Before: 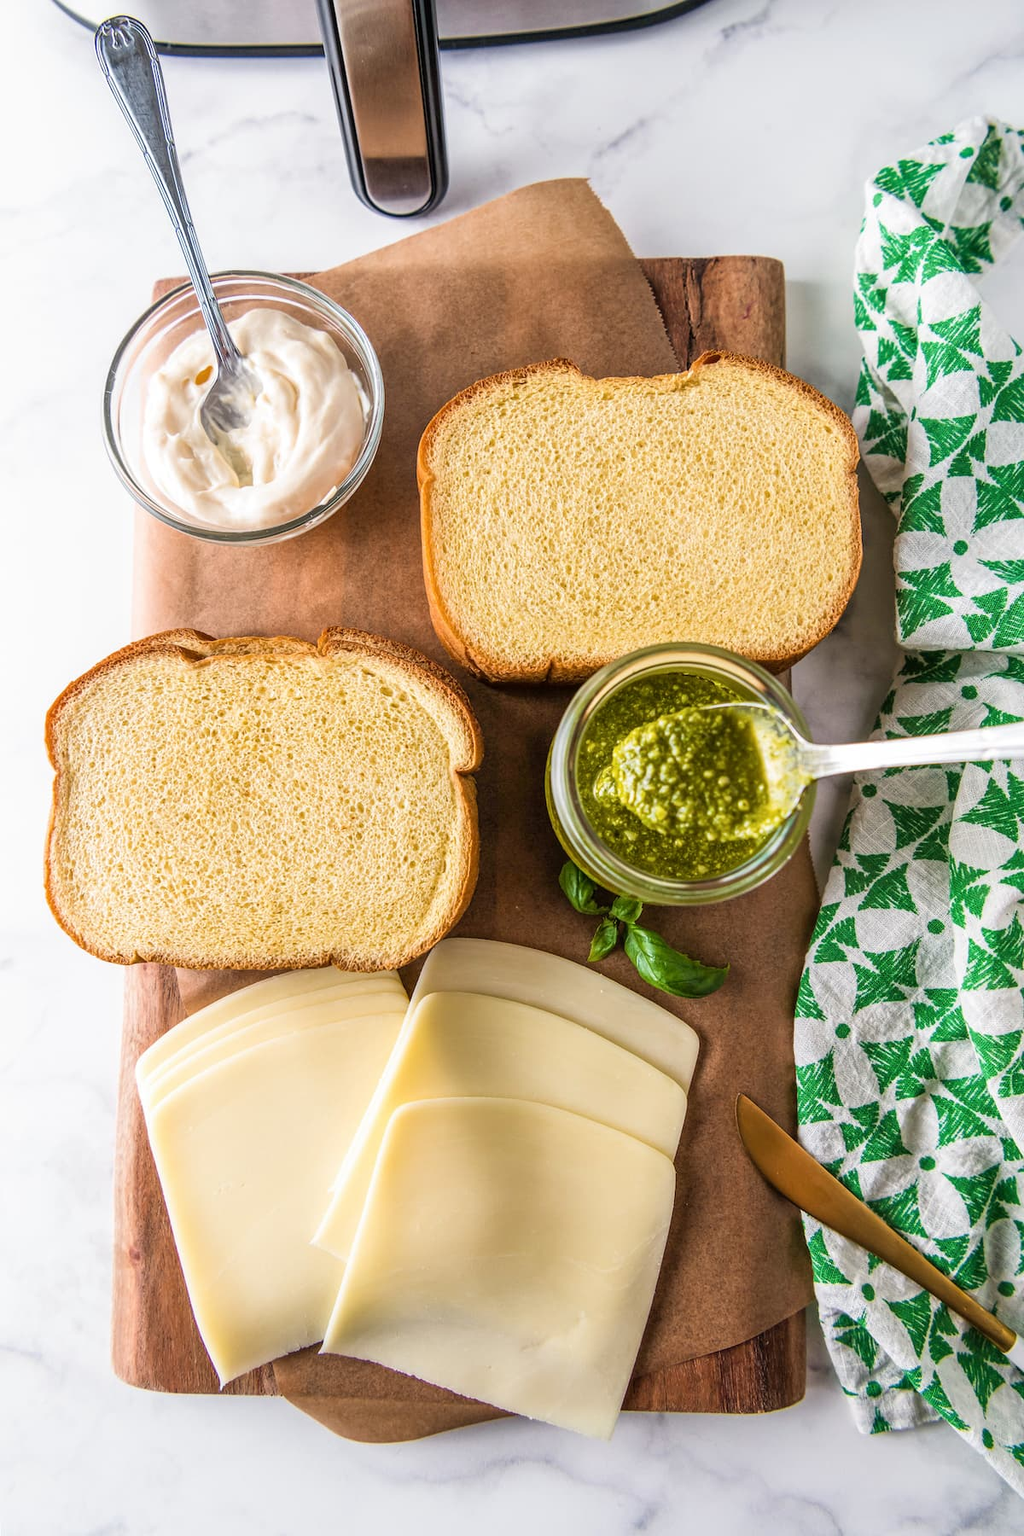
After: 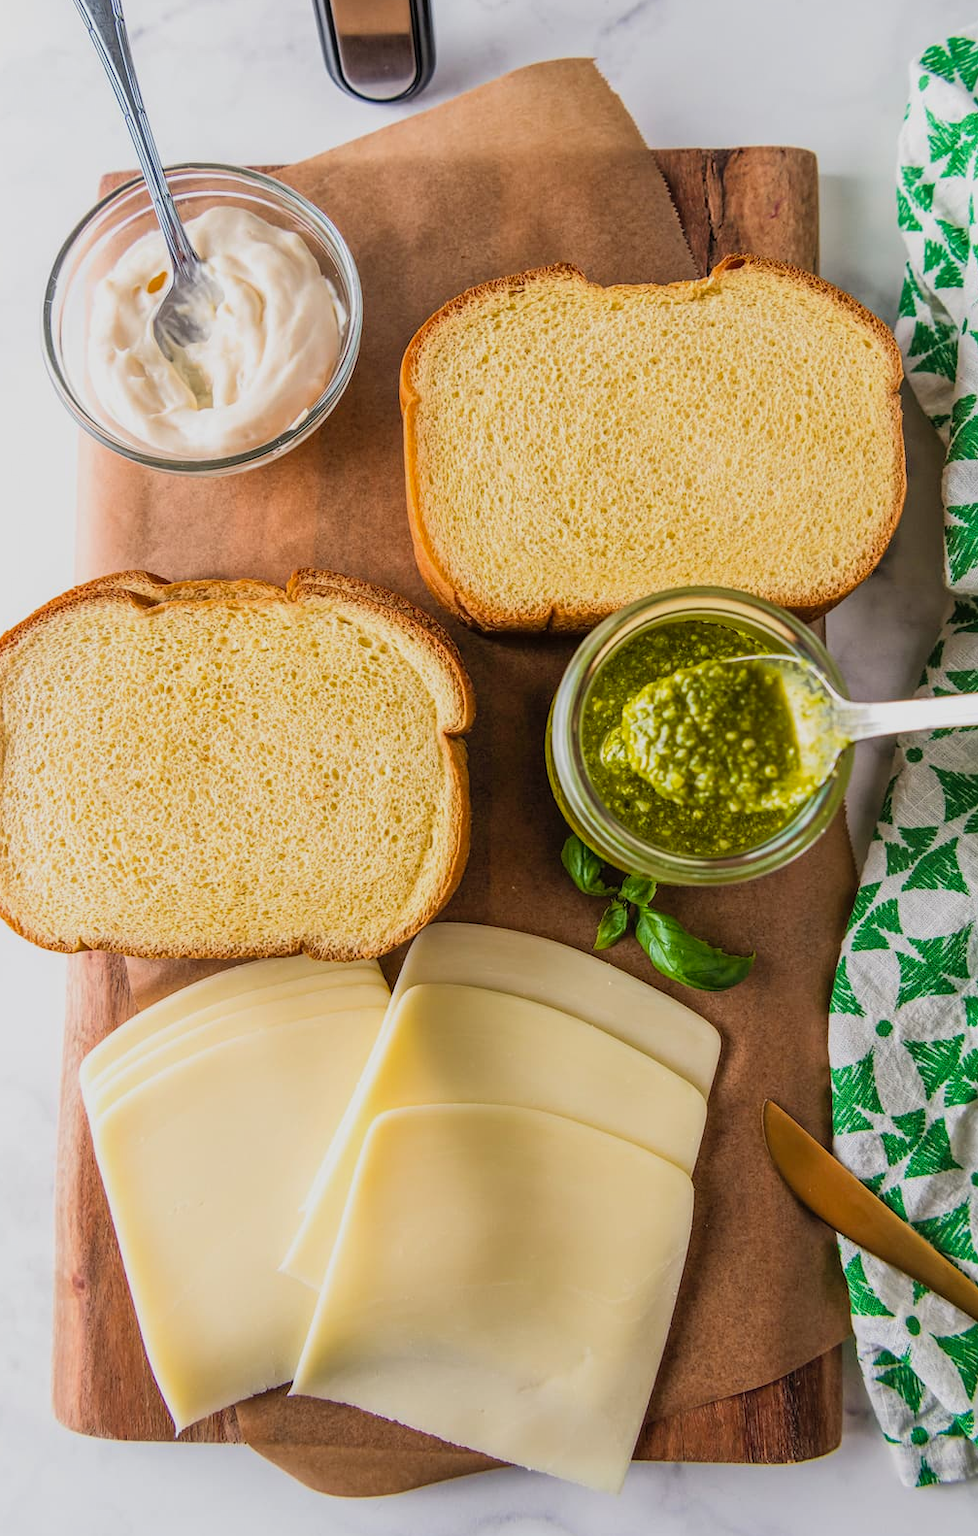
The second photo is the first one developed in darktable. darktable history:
exposure: exposure -0.492 EV, compensate highlight preservation false
crop: left 6.417%, top 8.327%, right 9.546%, bottom 3.762%
contrast brightness saturation: contrast 0.074, brightness 0.071, saturation 0.18
tone equalizer: edges refinement/feathering 500, mask exposure compensation -1.57 EV, preserve details no
